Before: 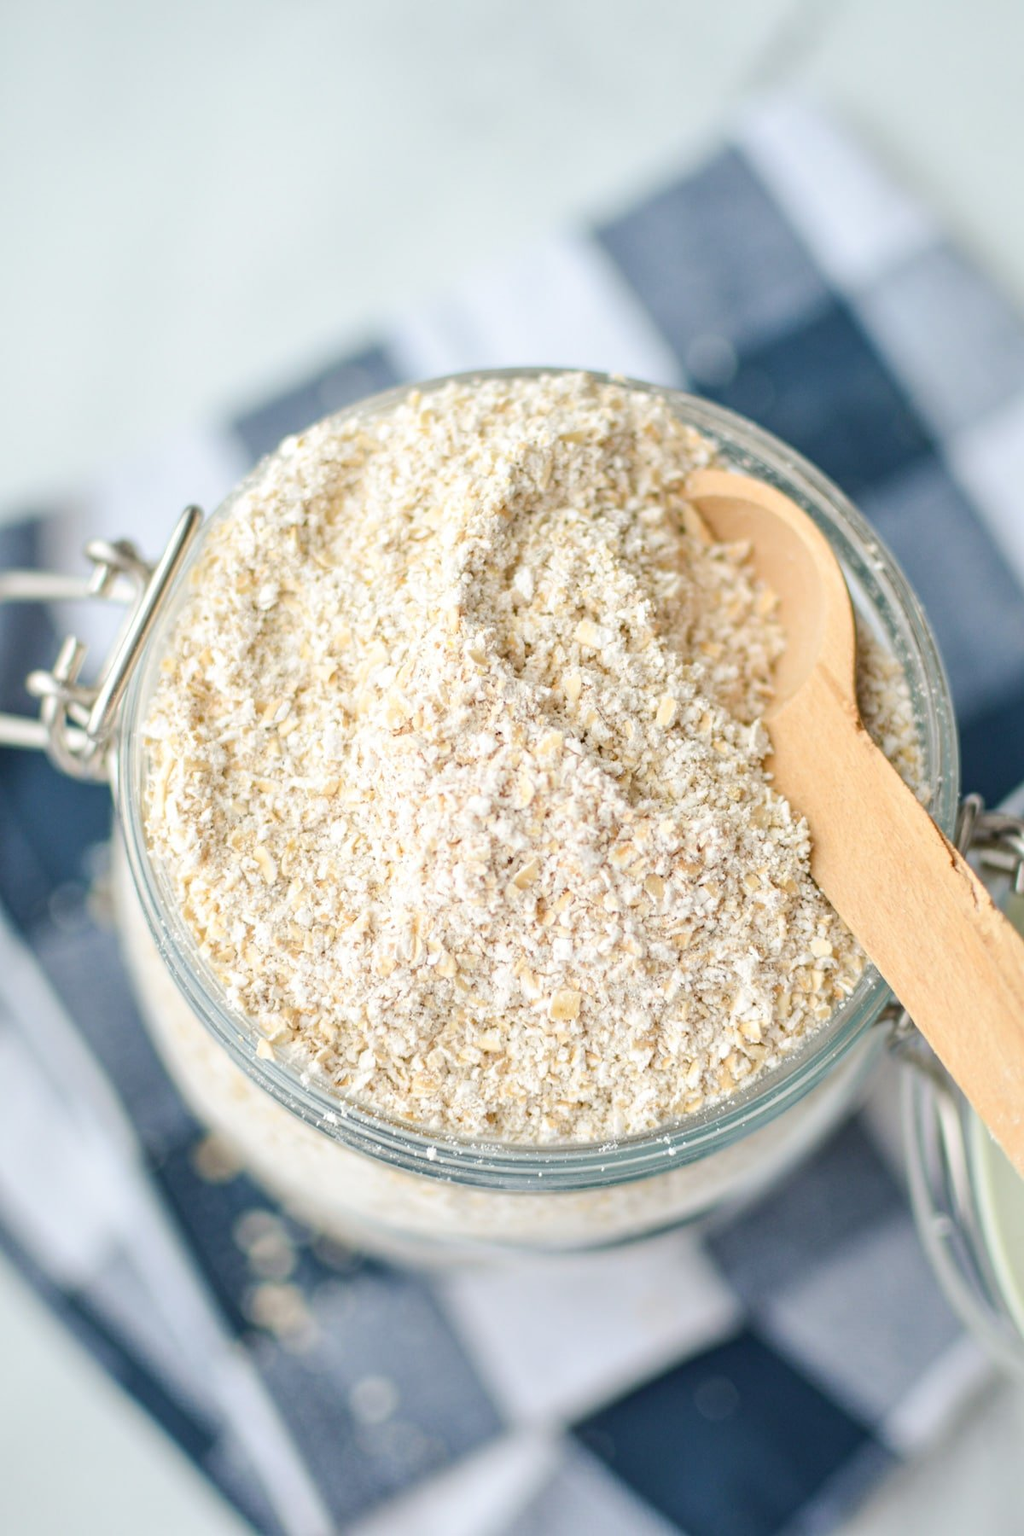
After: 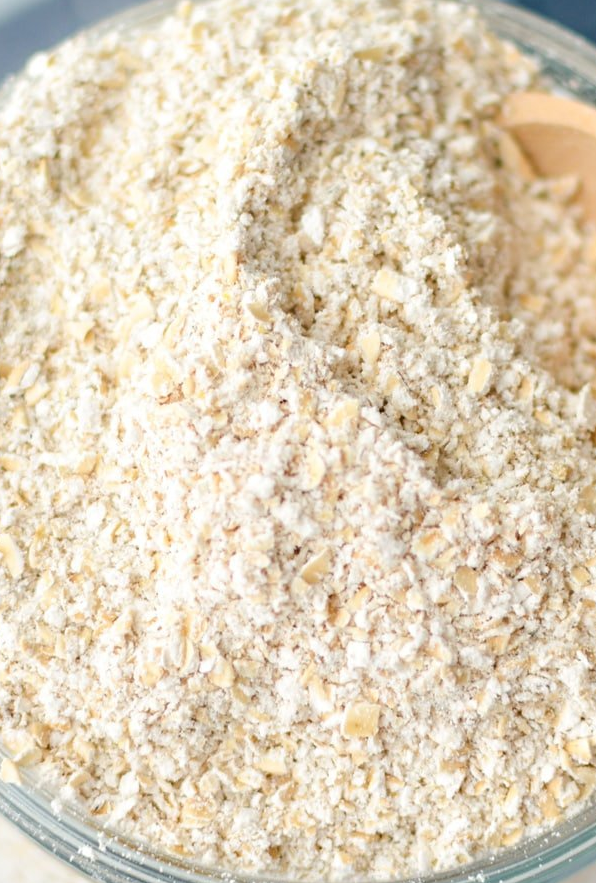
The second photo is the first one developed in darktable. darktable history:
crop: left 25.109%, top 25.48%, right 25.197%, bottom 25.461%
